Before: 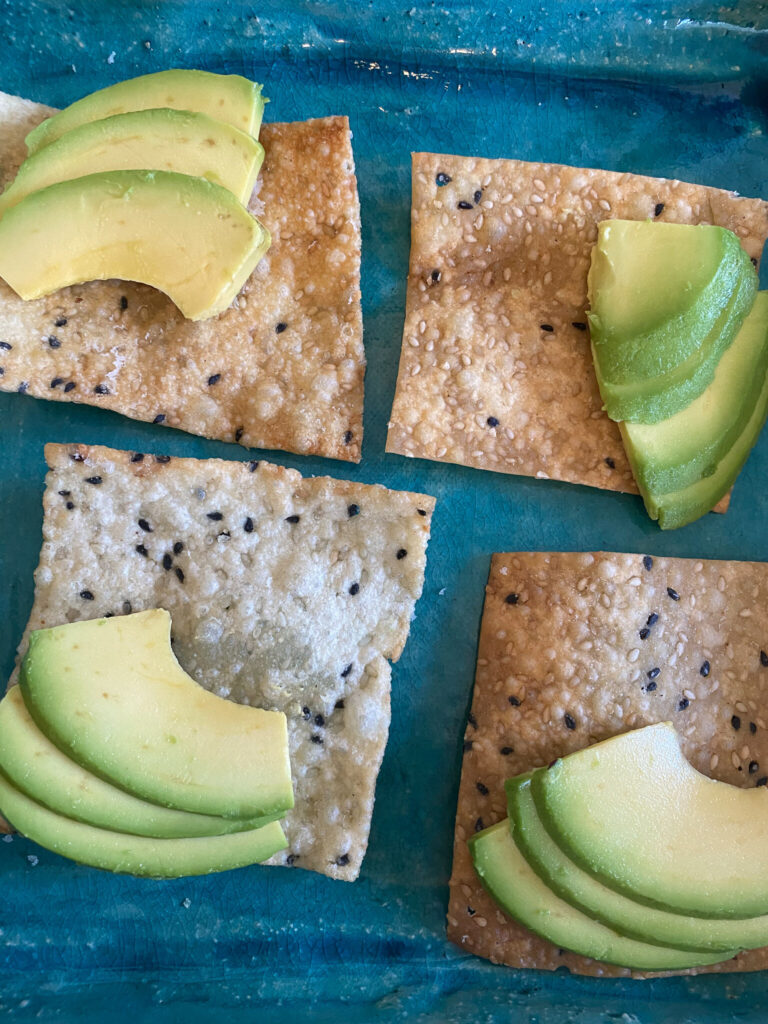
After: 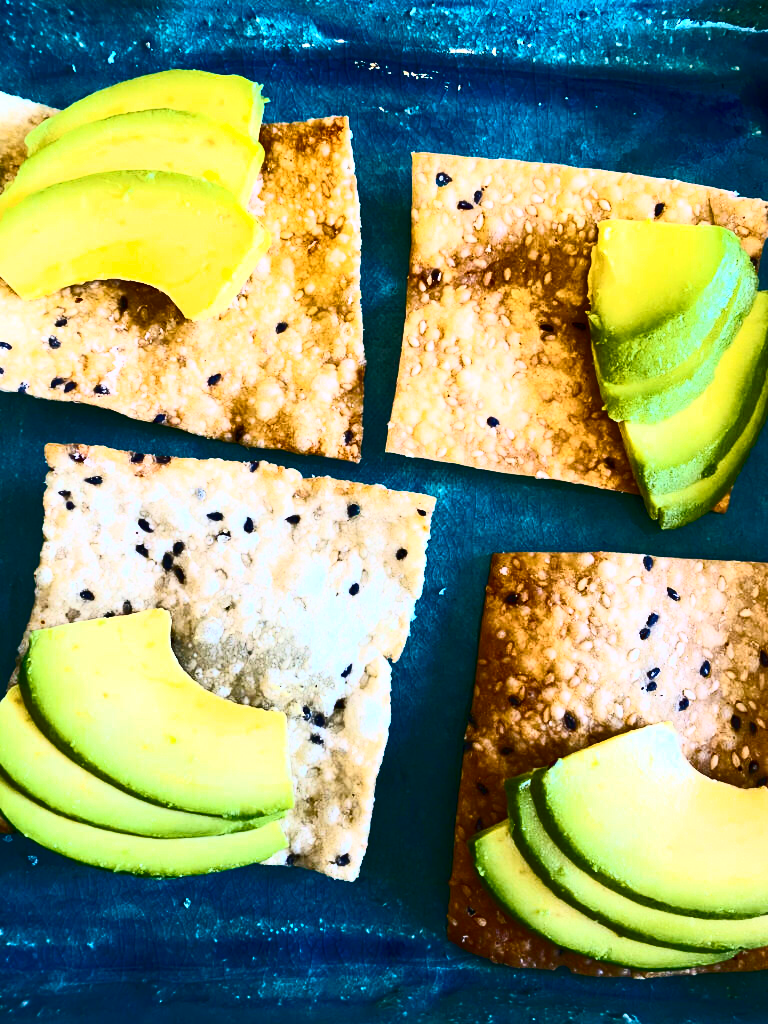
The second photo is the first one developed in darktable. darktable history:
color balance rgb: linear chroma grading › global chroma 25%, perceptual saturation grading › global saturation 50%
contrast brightness saturation: contrast 0.93, brightness 0.2
